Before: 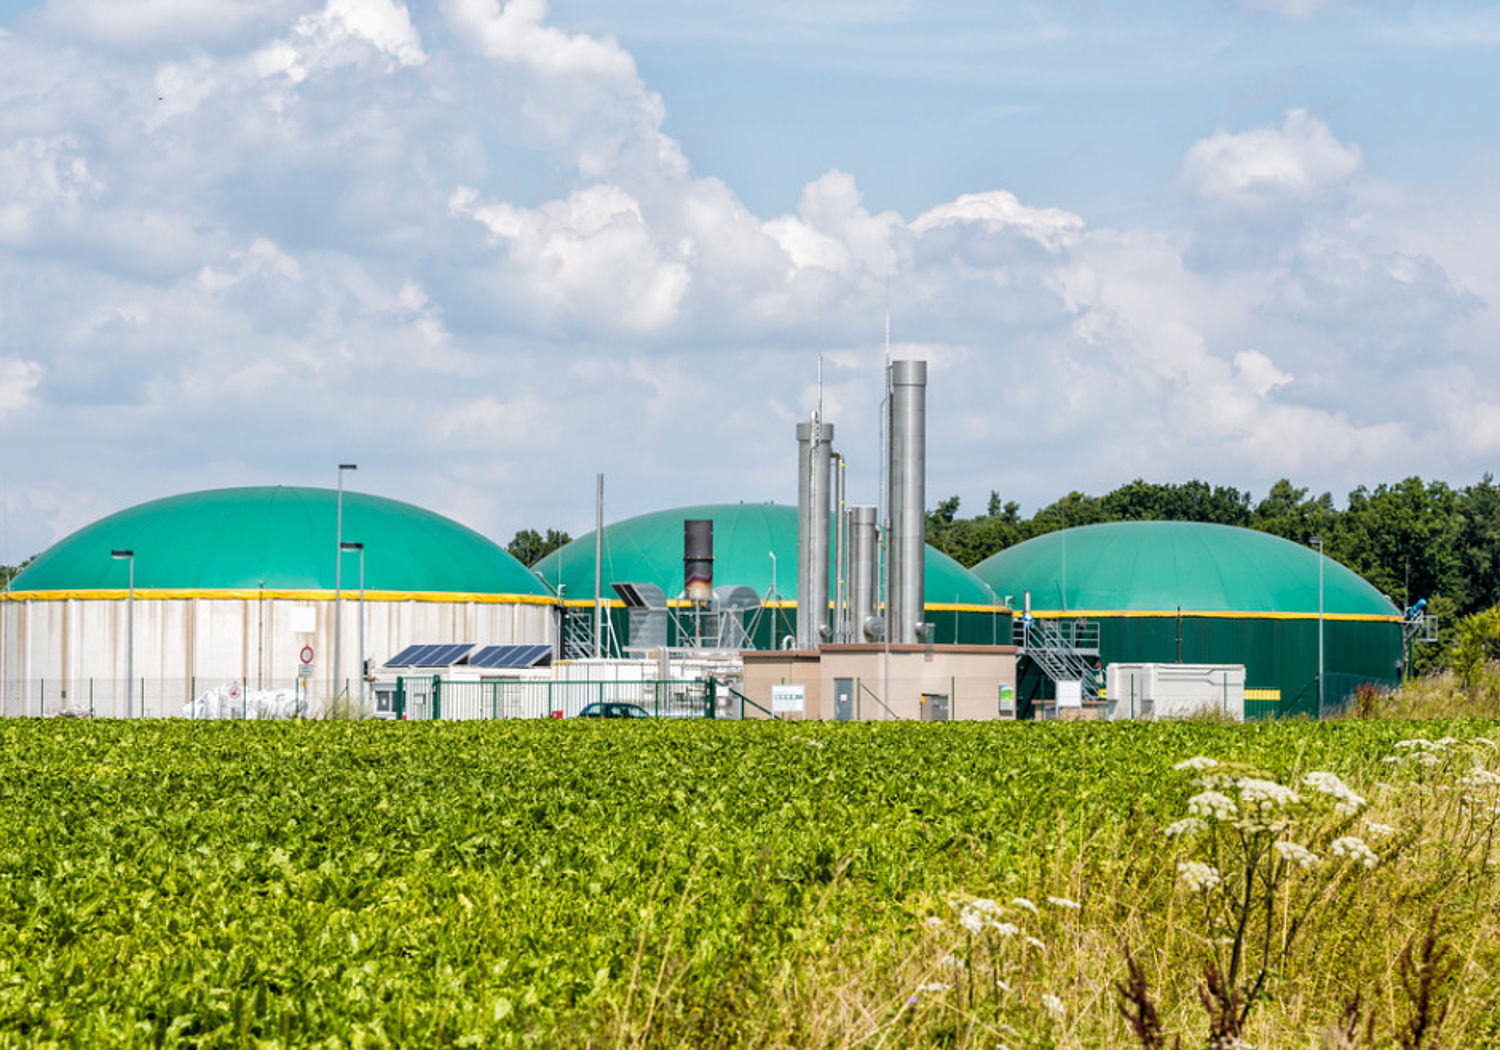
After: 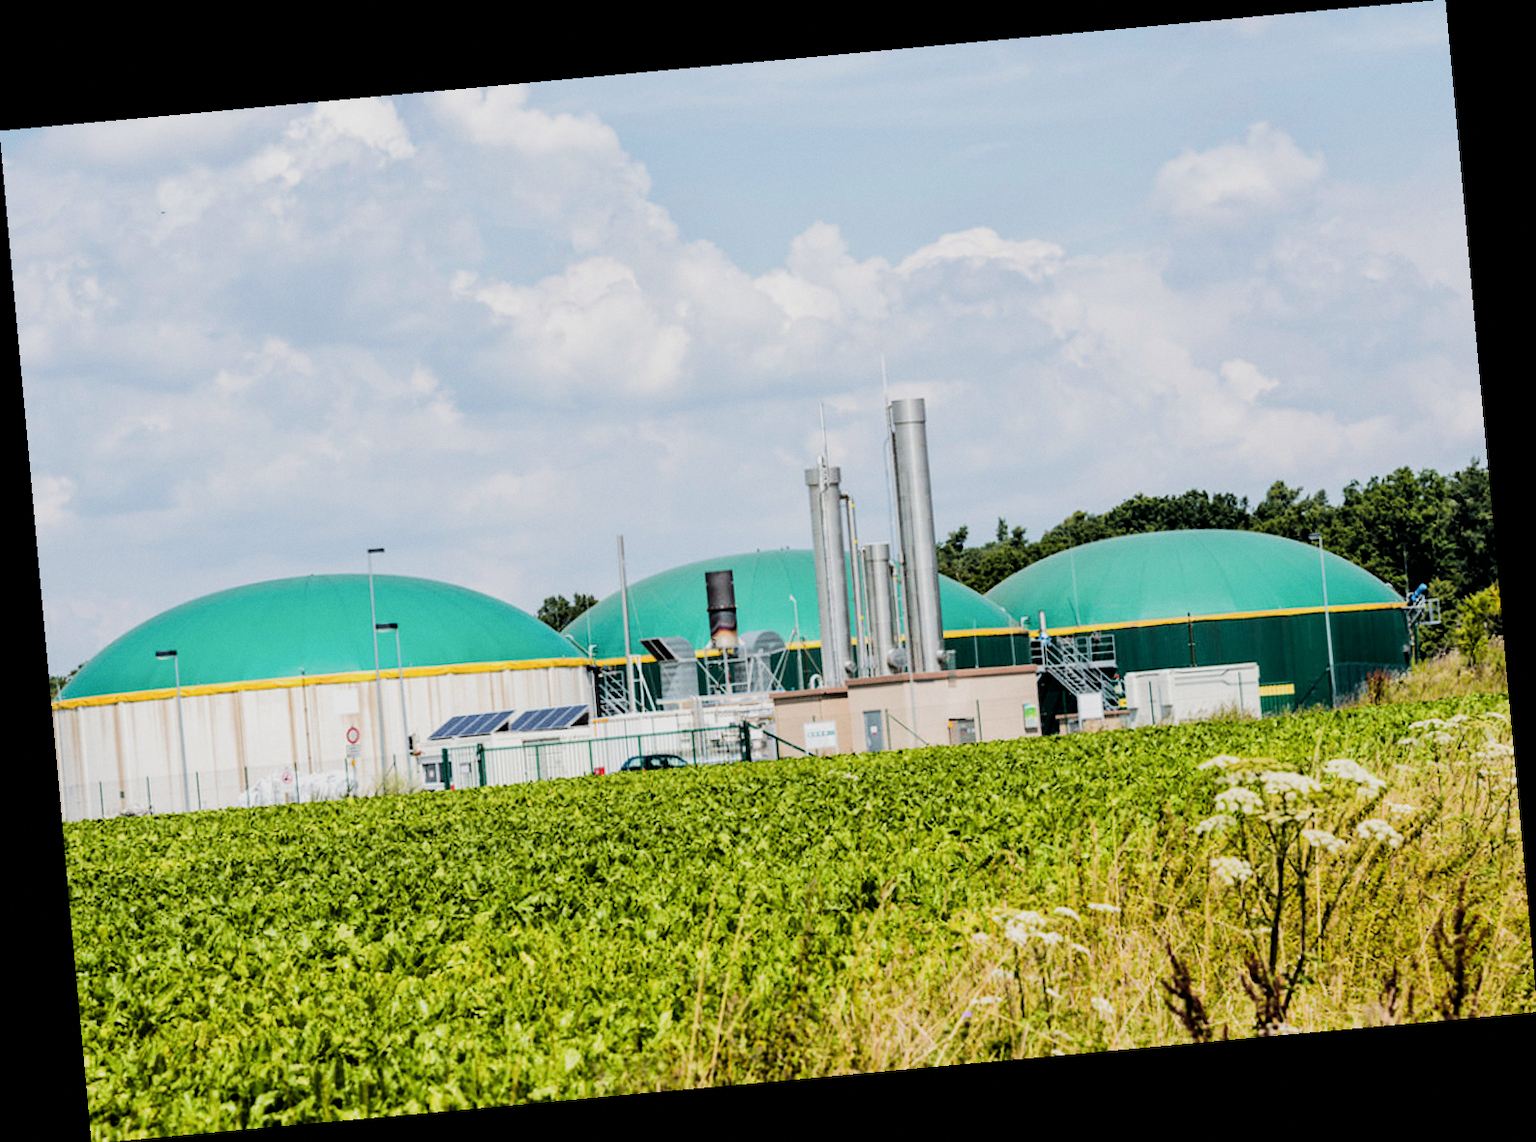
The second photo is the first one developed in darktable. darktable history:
tone equalizer: -8 EV -0.75 EV, -7 EV -0.7 EV, -6 EV -0.6 EV, -5 EV -0.4 EV, -3 EV 0.4 EV, -2 EV 0.6 EV, -1 EV 0.7 EV, +0 EV 0.75 EV, edges refinement/feathering 500, mask exposure compensation -1.57 EV, preserve details no
rotate and perspective: rotation -5.2°, automatic cropping off
filmic rgb: black relative exposure -7.32 EV, white relative exposure 5.09 EV, hardness 3.2
grain: coarseness 14.57 ISO, strength 8.8%
